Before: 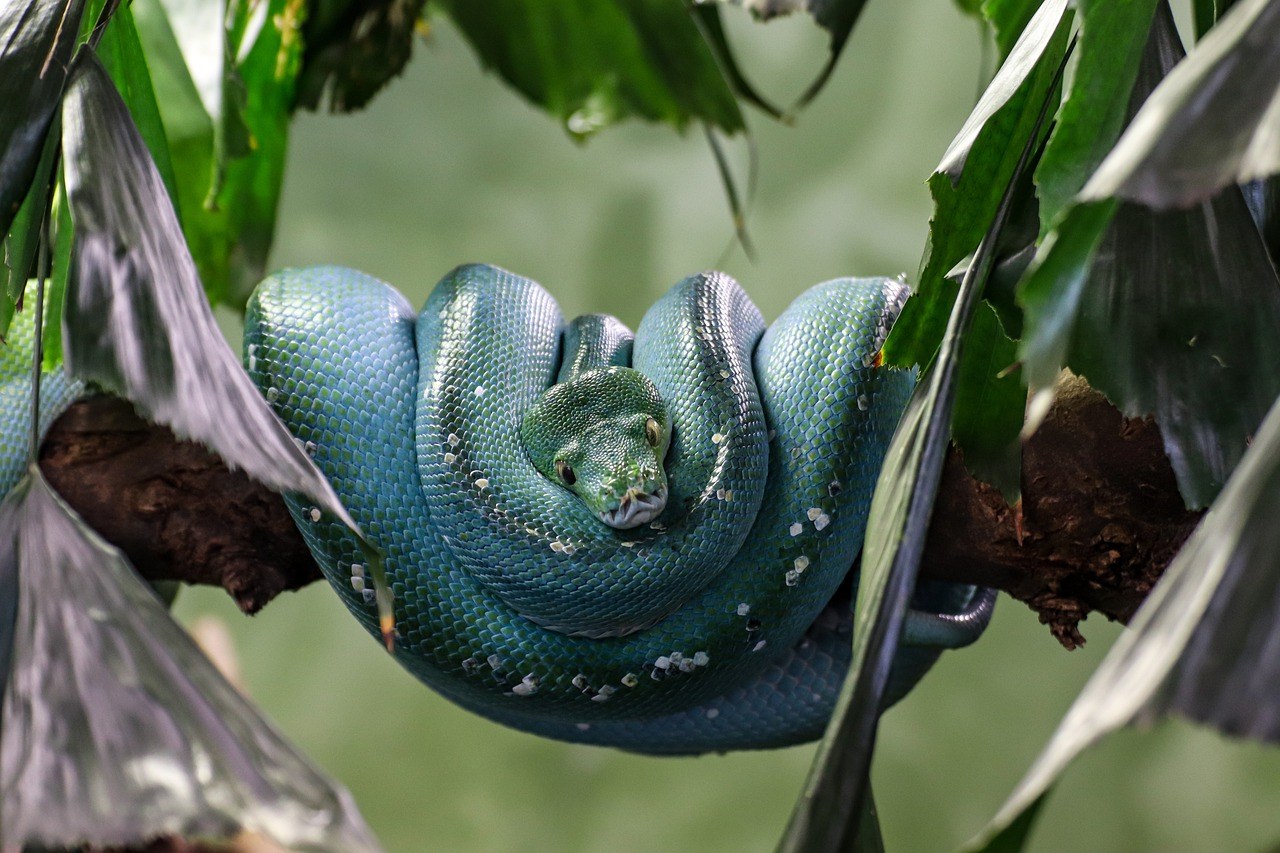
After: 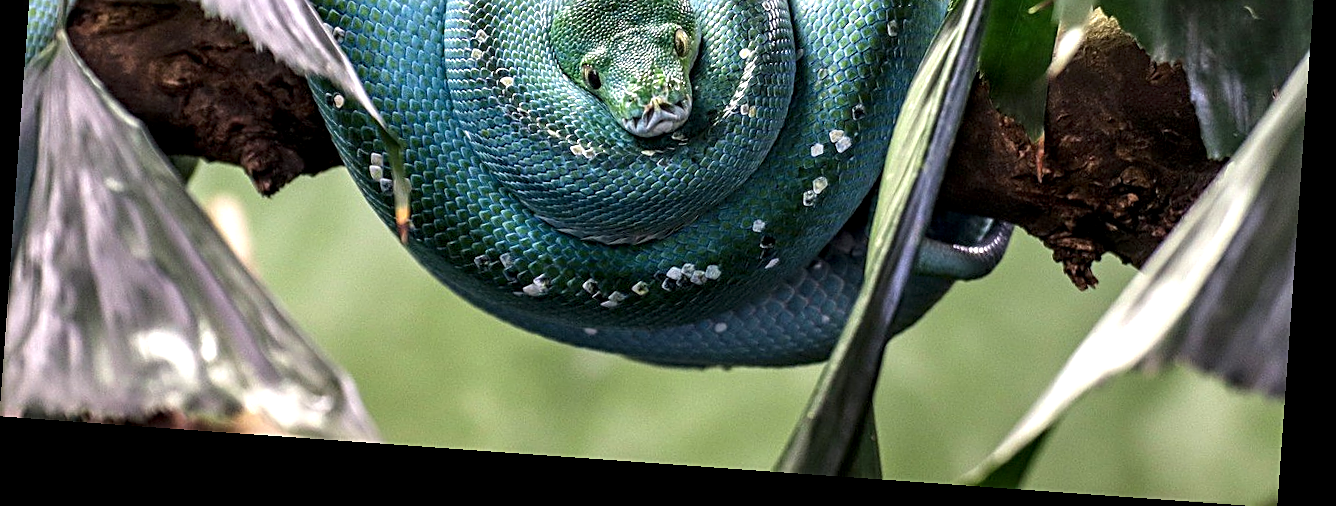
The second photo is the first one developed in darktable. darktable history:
crop and rotate: top 46.237%
exposure: black level correction 0, exposure 0.7 EV, compensate exposure bias true, compensate highlight preservation false
sharpen: on, module defaults
local contrast: detail 135%, midtone range 0.75
rotate and perspective: rotation 4.1°, automatic cropping off
